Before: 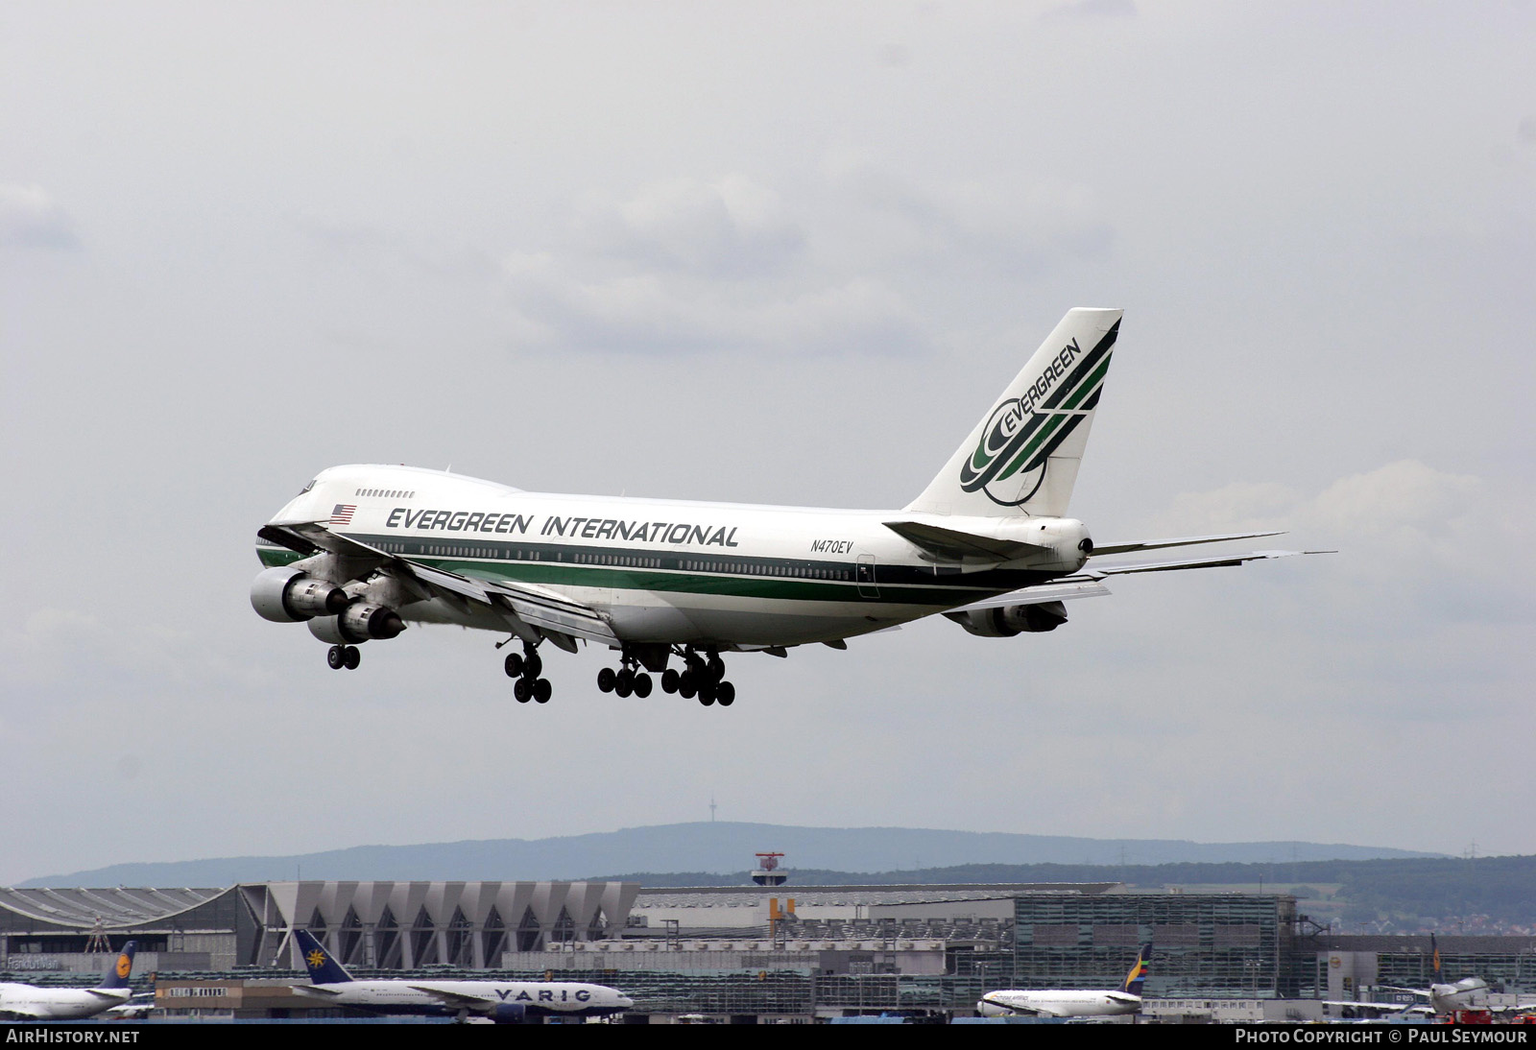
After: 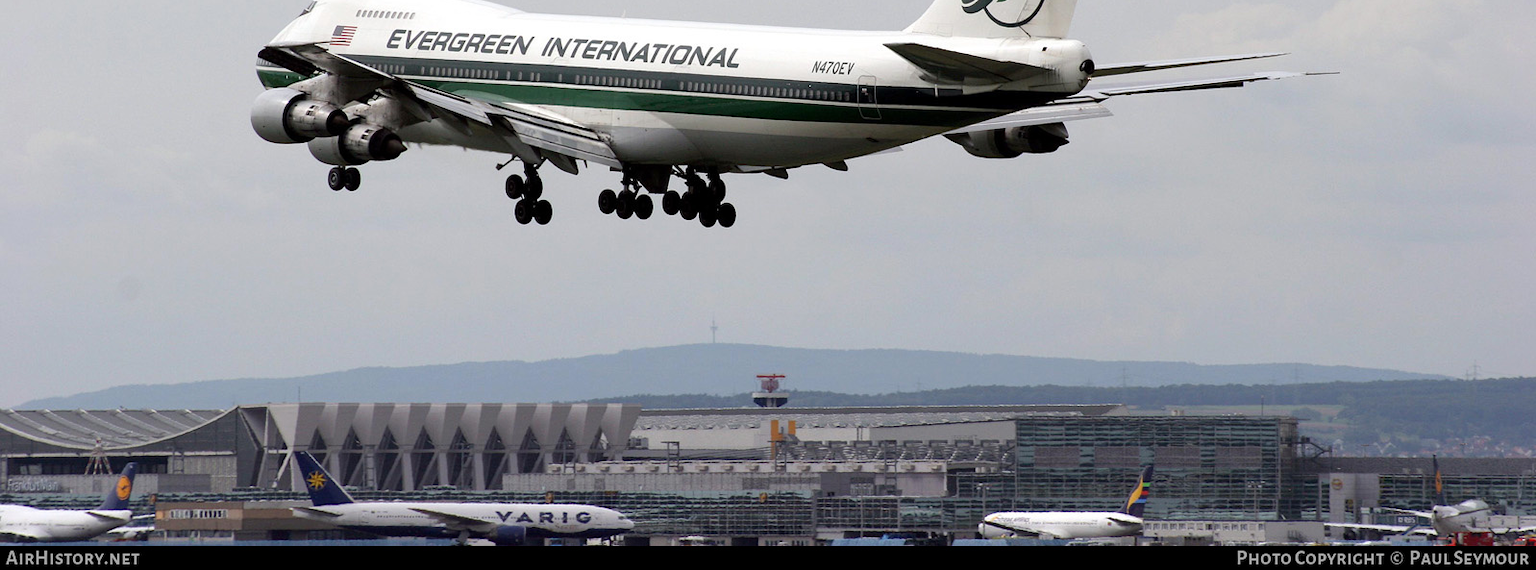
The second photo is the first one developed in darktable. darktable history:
crop and rotate: top 45.656%, right 0.108%
